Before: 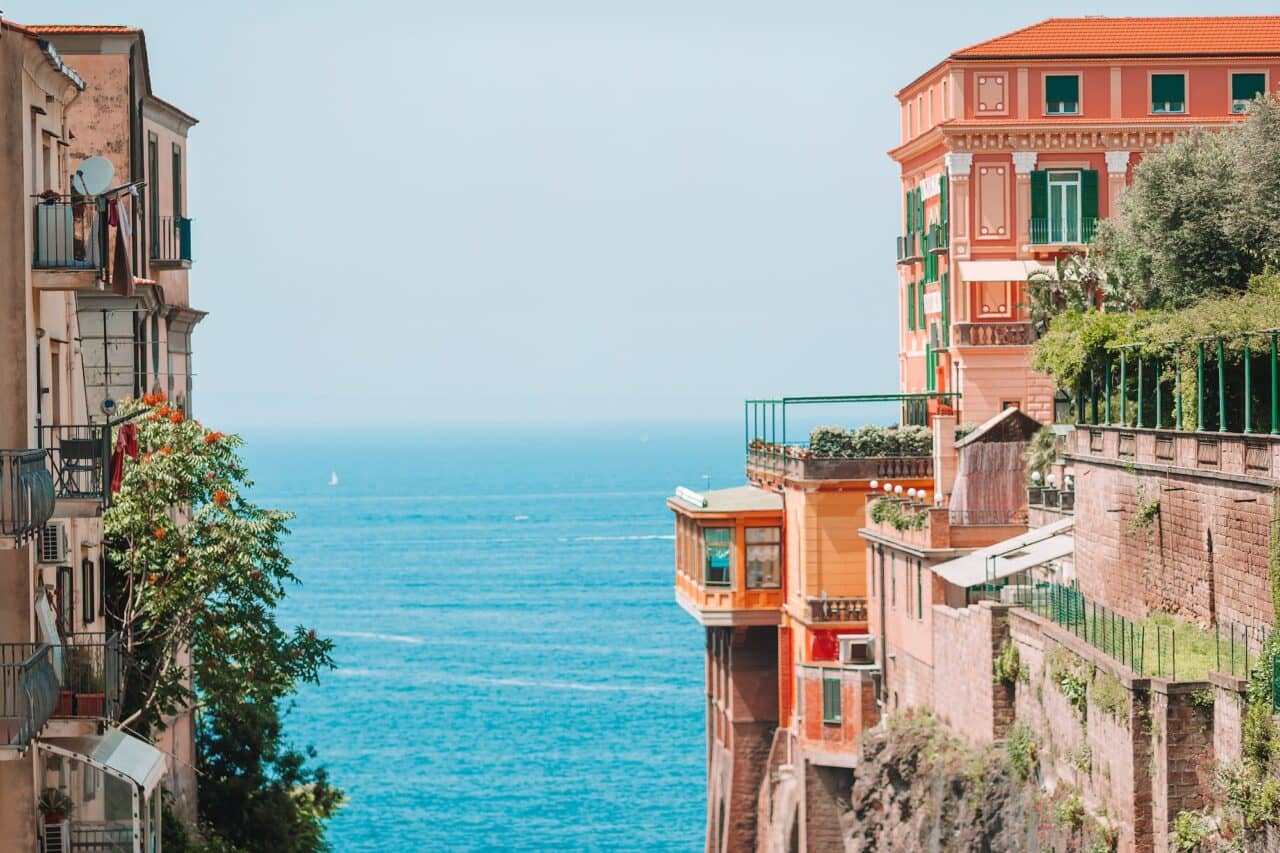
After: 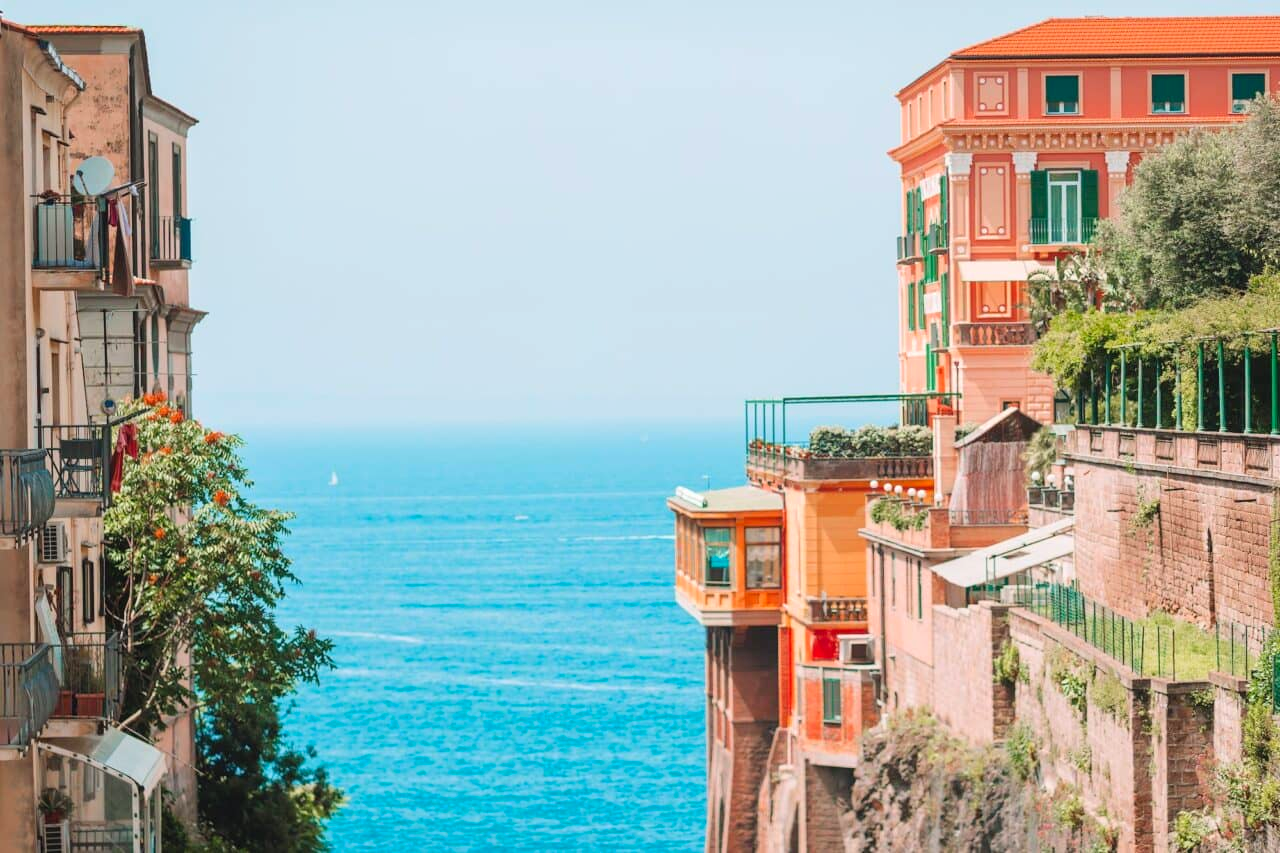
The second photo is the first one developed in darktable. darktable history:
contrast brightness saturation: contrast 0.073, brightness 0.084, saturation 0.184
